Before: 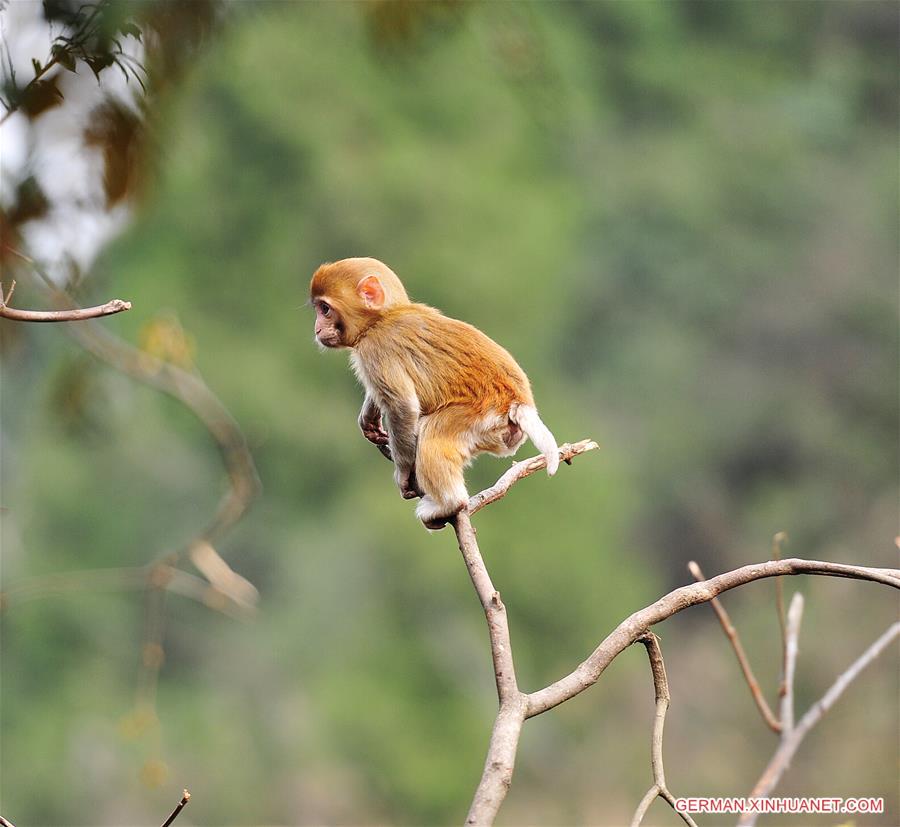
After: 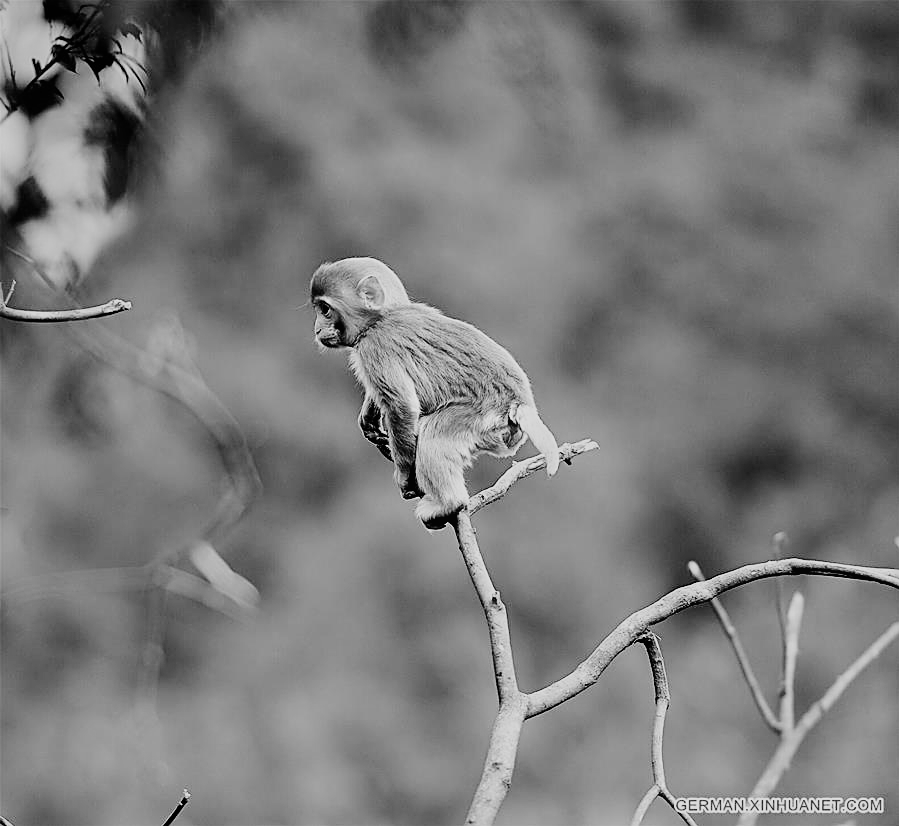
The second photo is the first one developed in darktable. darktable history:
sharpen: on, module defaults
filmic rgb: black relative exposure -5 EV, hardness 2.88, contrast 1.5
white balance: red 0.925, blue 1.046
bloom: size 15%, threshold 97%, strength 7%
monochrome: a 26.22, b 42.67, size 0.8
